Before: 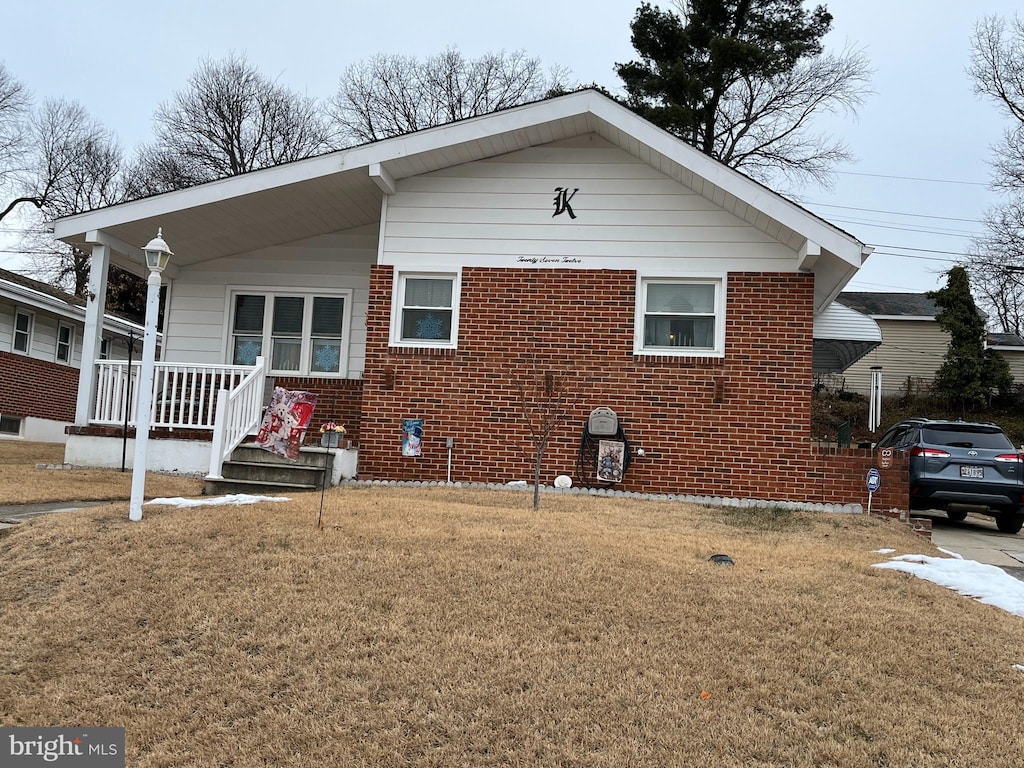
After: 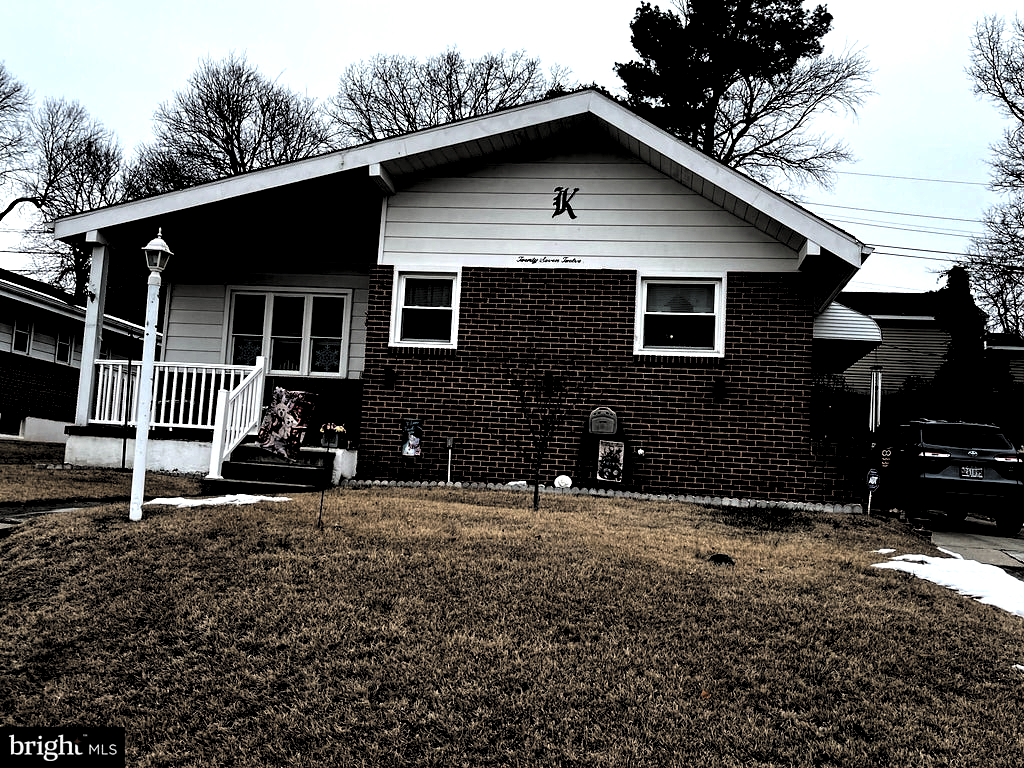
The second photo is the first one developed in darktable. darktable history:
levels: levels [0.514, 0.759, 1]
exposure: black level correction 0, exposure 0.499 EV, compensate highlight preservation false
